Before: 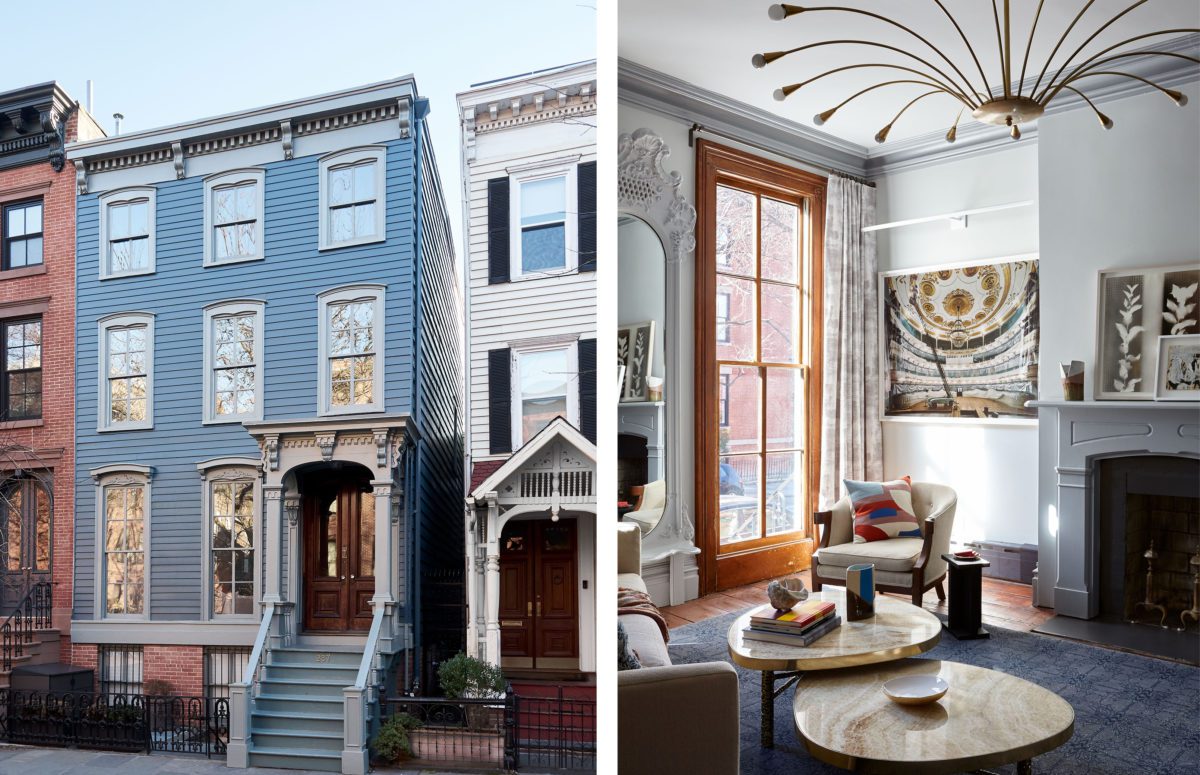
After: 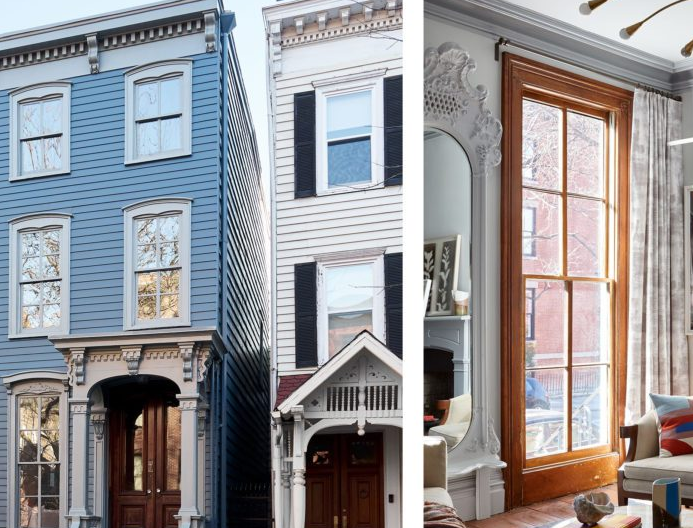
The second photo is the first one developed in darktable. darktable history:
crop: left 16.202%, top 11.208%, right 26.045%, bottom 20.557%
white balance: emerald 1
